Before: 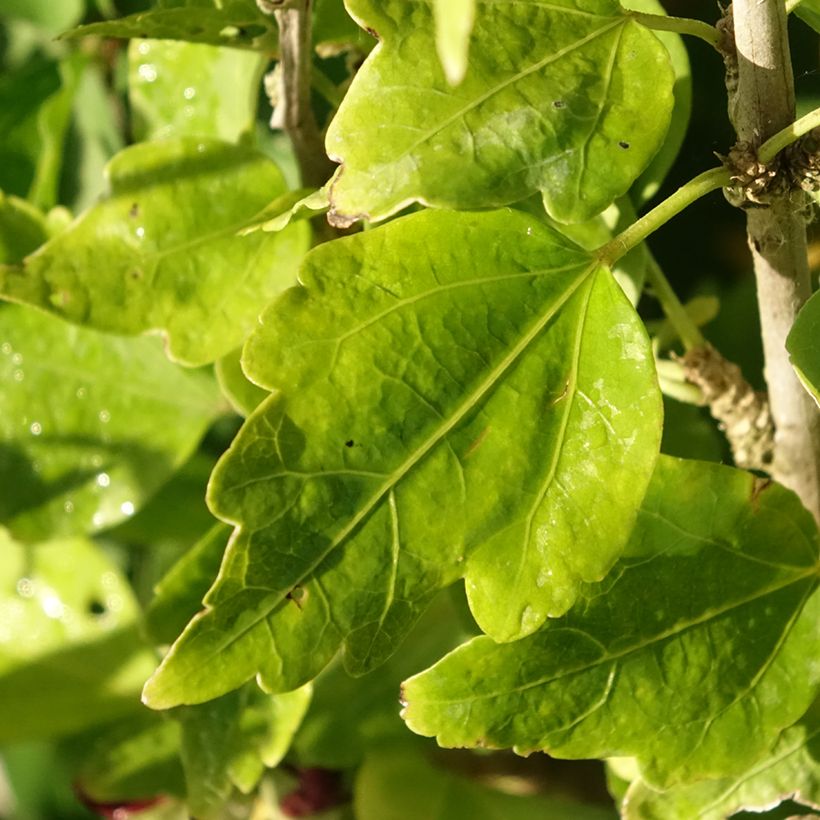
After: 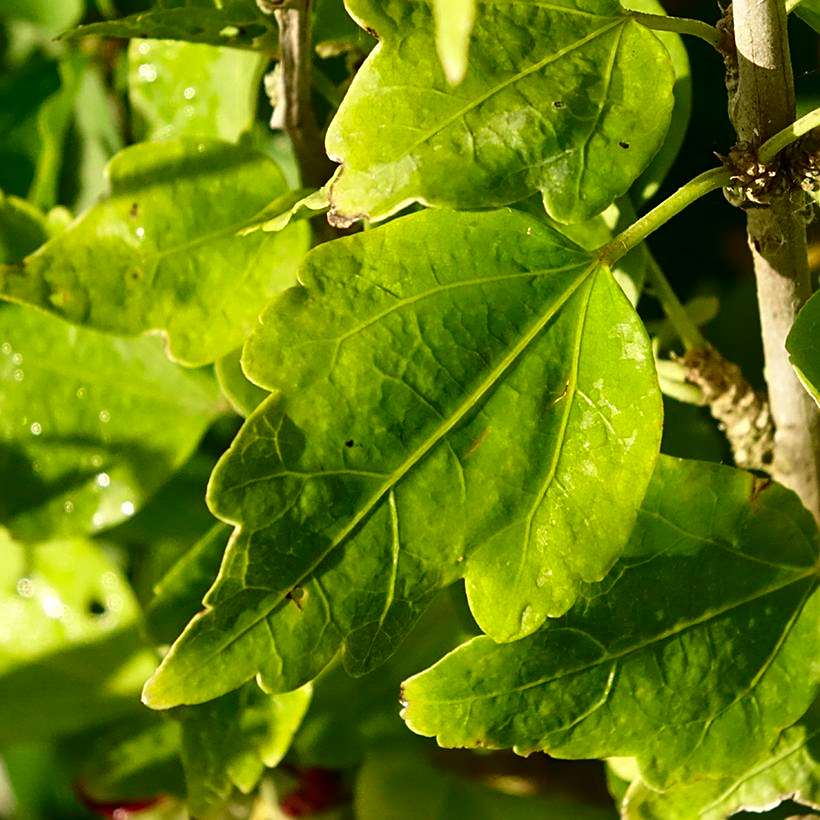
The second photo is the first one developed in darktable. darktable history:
contrast brightness saturation: contrast 0.123, brightness -0.115, saturation 0.198
sharpen: on, module defaults
